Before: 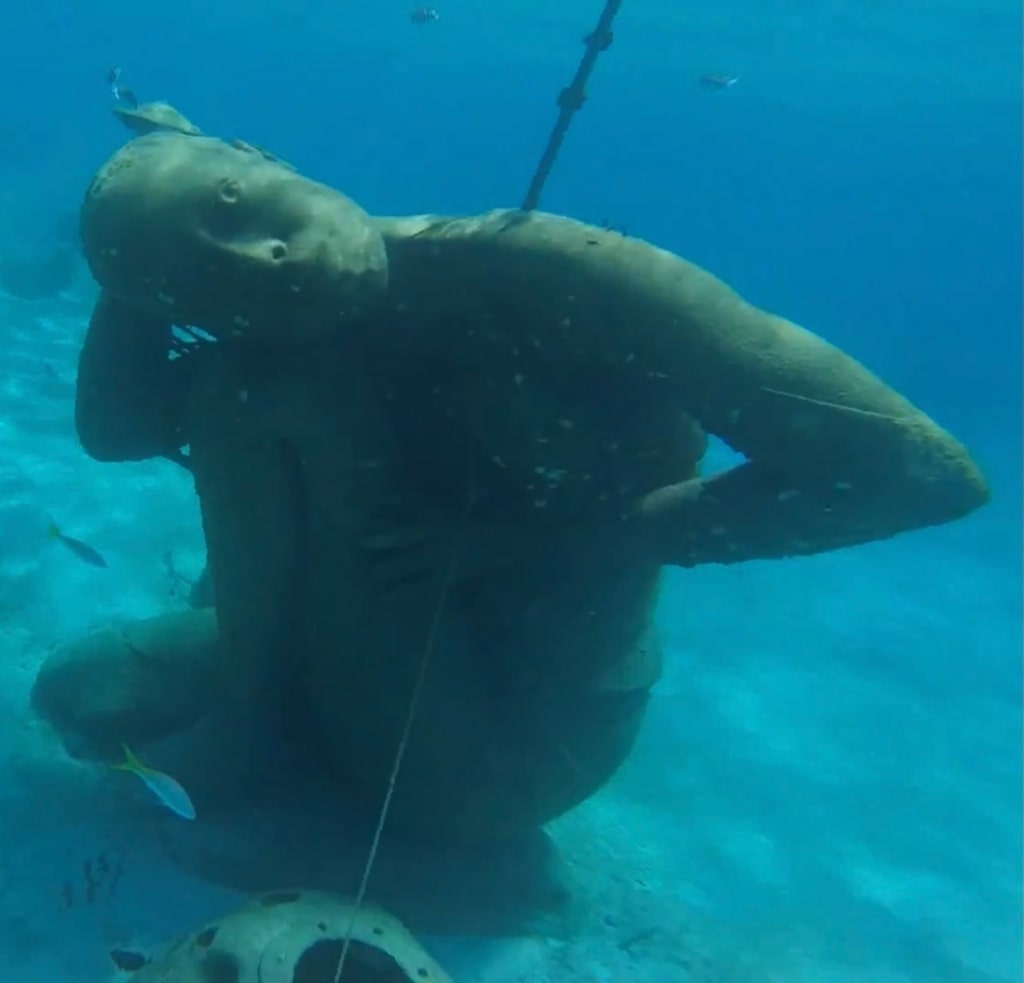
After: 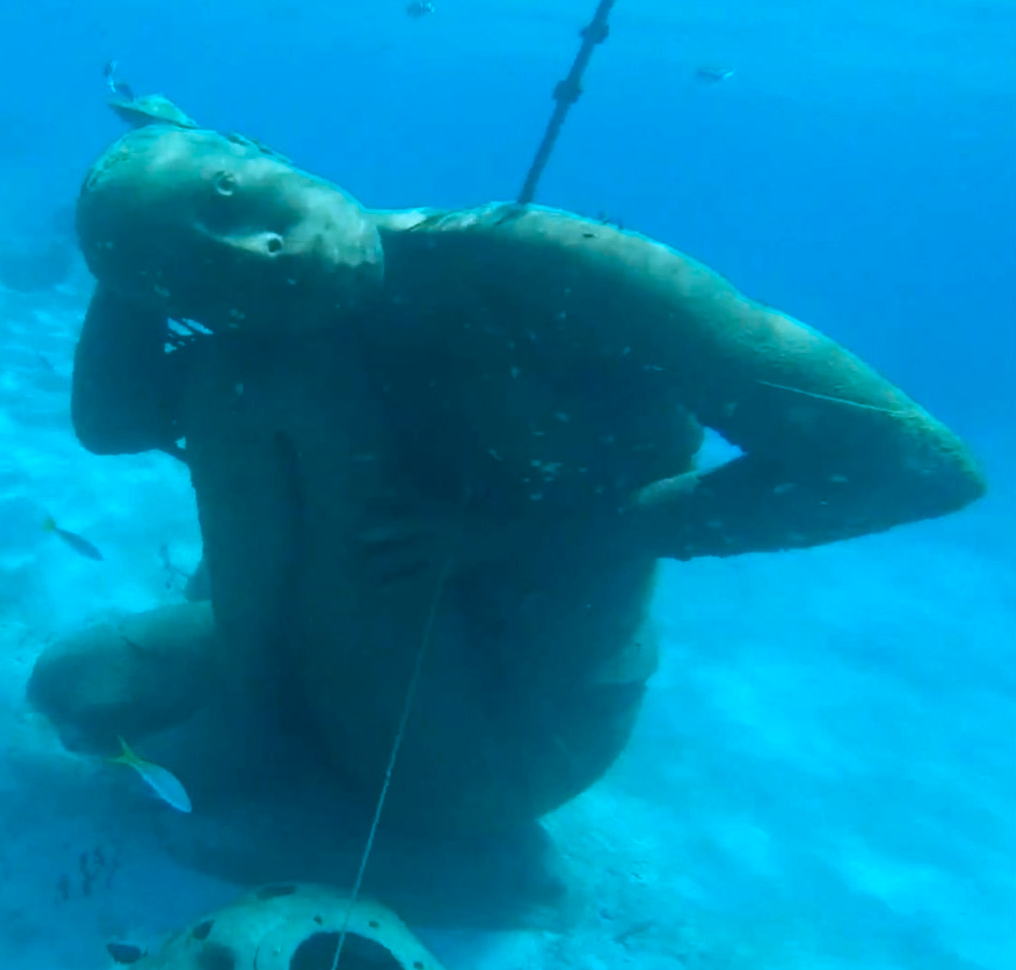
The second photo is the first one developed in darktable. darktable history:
color correction: highlights a* -8.83, highlights b* -23.61
crop: left 0.472%, top 0.726%, right 0.249%, bottom 0.523%
base curve: curves: ch0 [(0, 0) (0.579, 0.807) (1, 1)], preserve colors none
